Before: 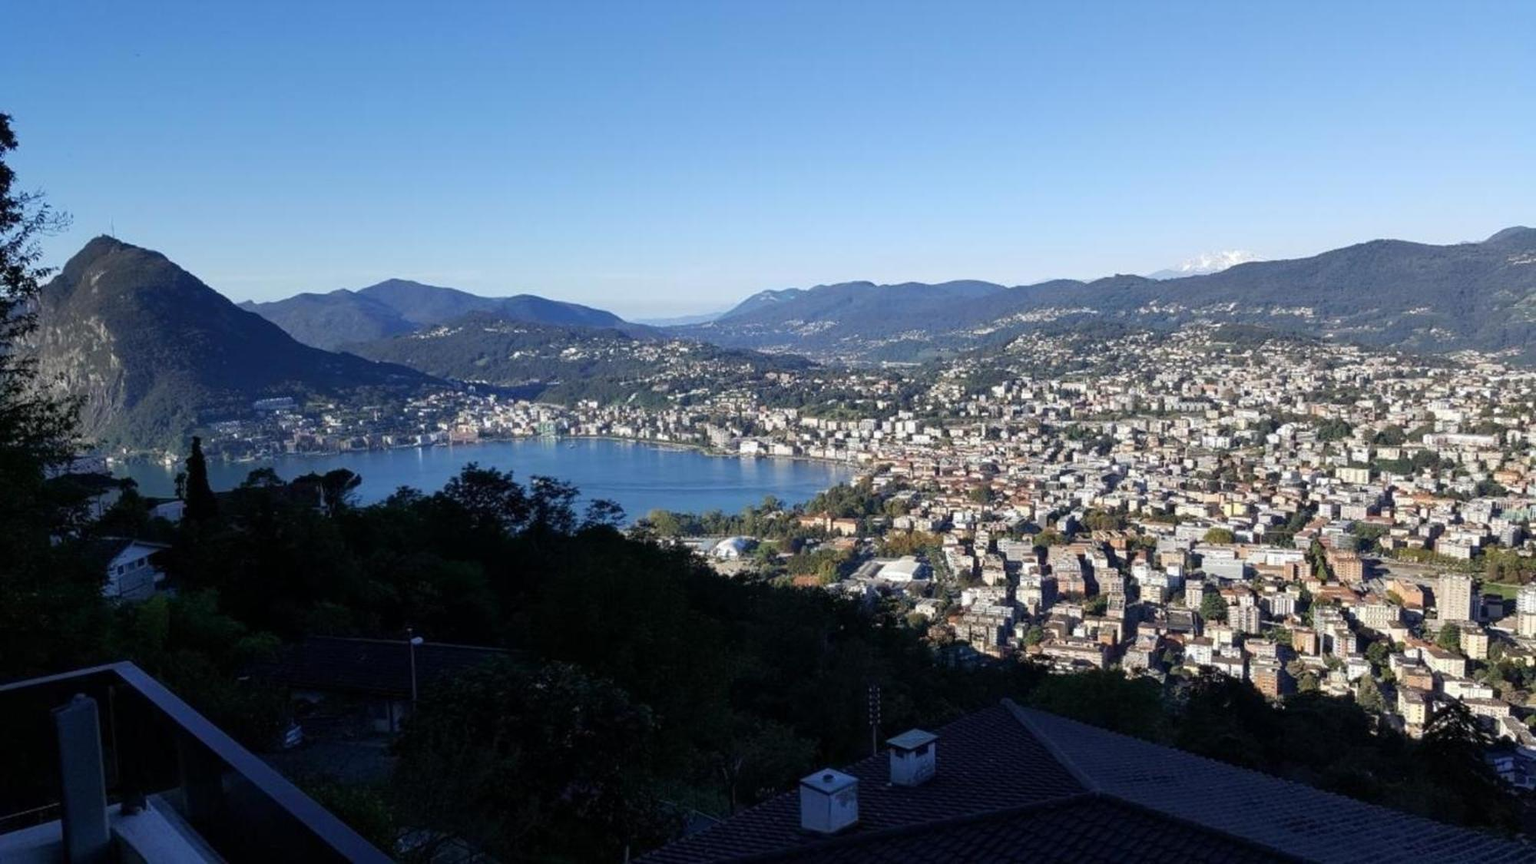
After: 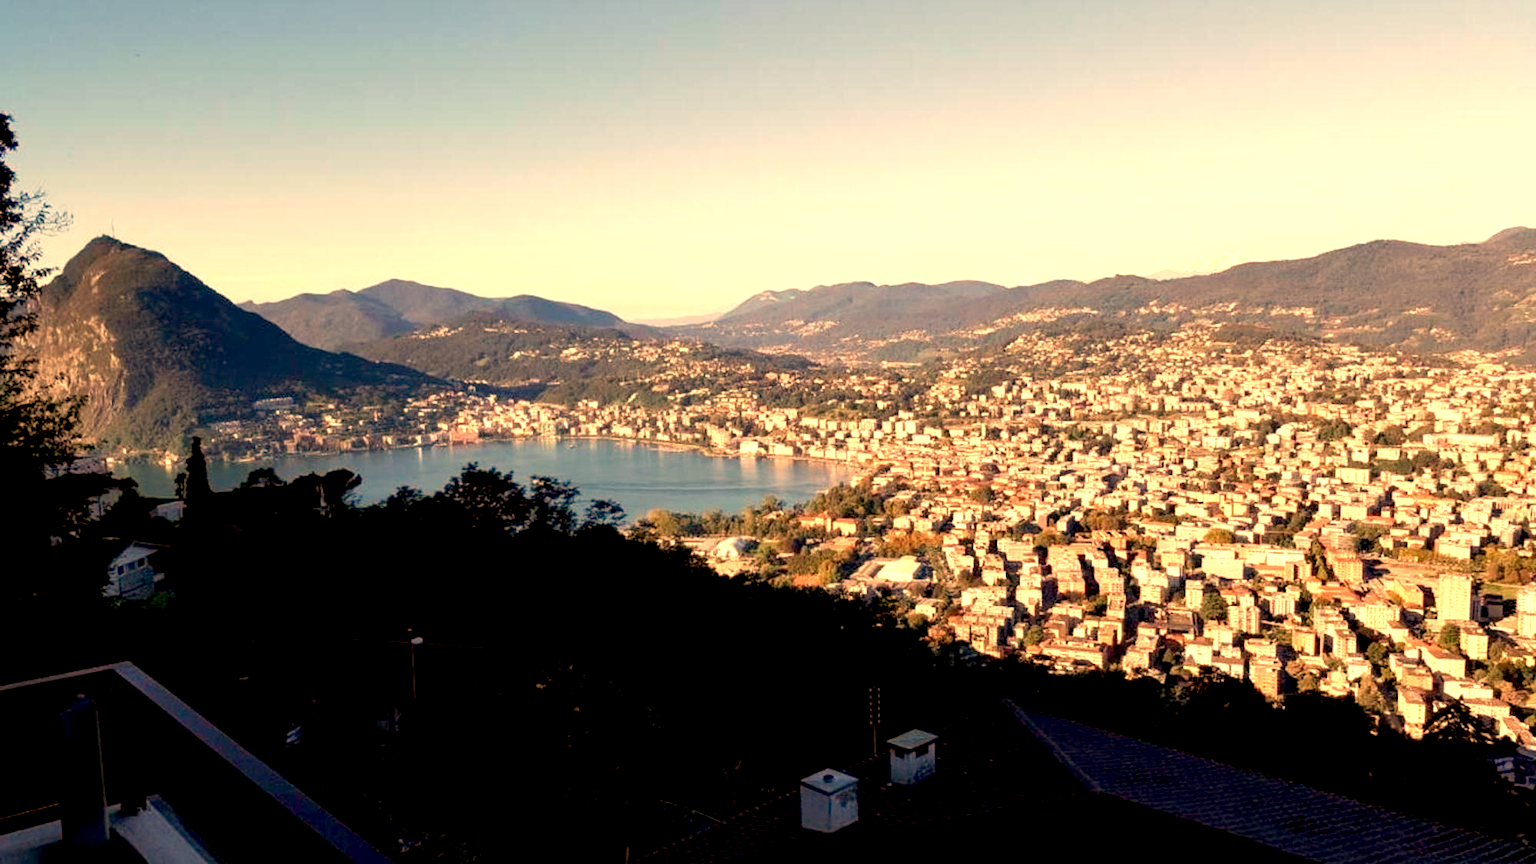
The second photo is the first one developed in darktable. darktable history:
exposure: black level correction 0.012, exposure 0.7 EV, compensate exposure bias true, compensate highlight preservation false
white balance: red 1.467, blue 0.684
